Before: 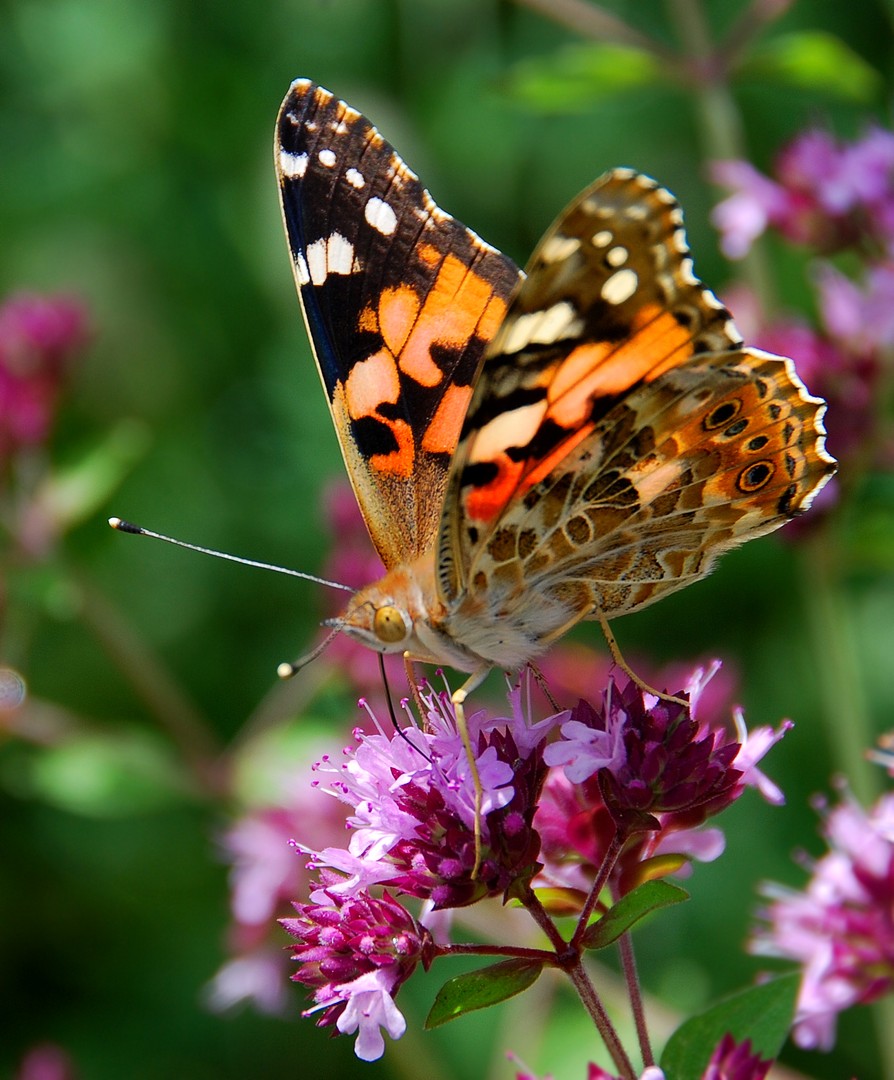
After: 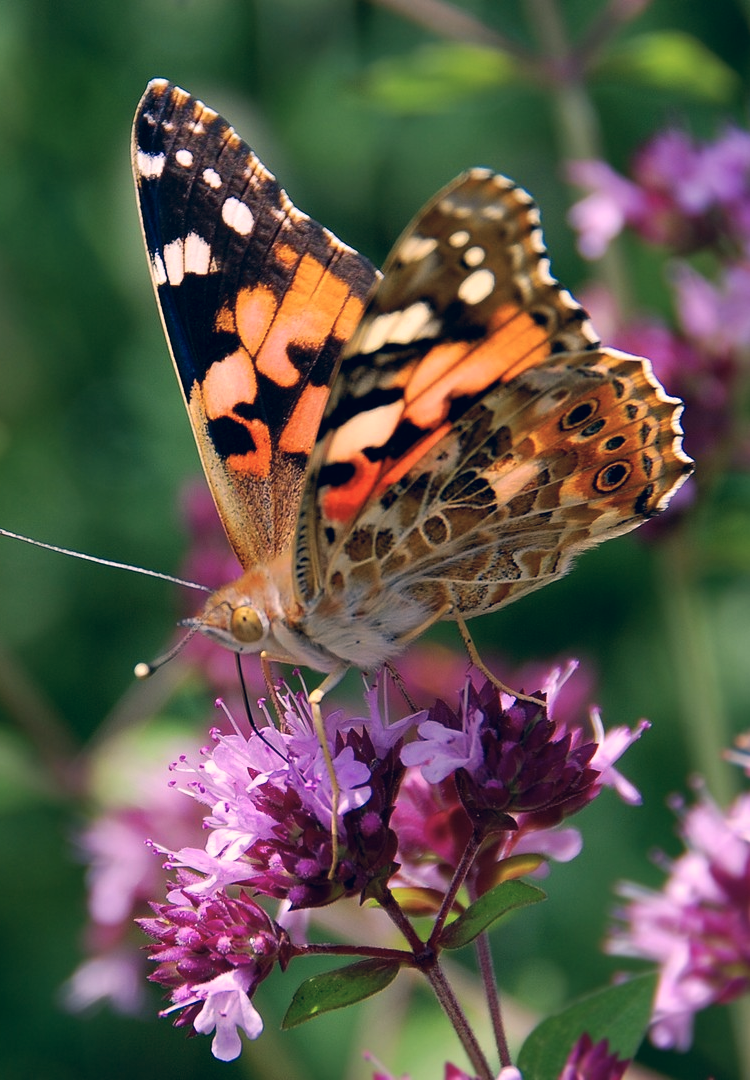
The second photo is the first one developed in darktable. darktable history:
color correction: highlights a* 13.66, highlights b* 5.71, shadows a* -5.46, shadows b* -15.61, saturation 0.833
crop: left 16.078%
tone equalizer: smoothing diameter 24.85%, edges refinement/feathering 11.11, preserve details guided filter
